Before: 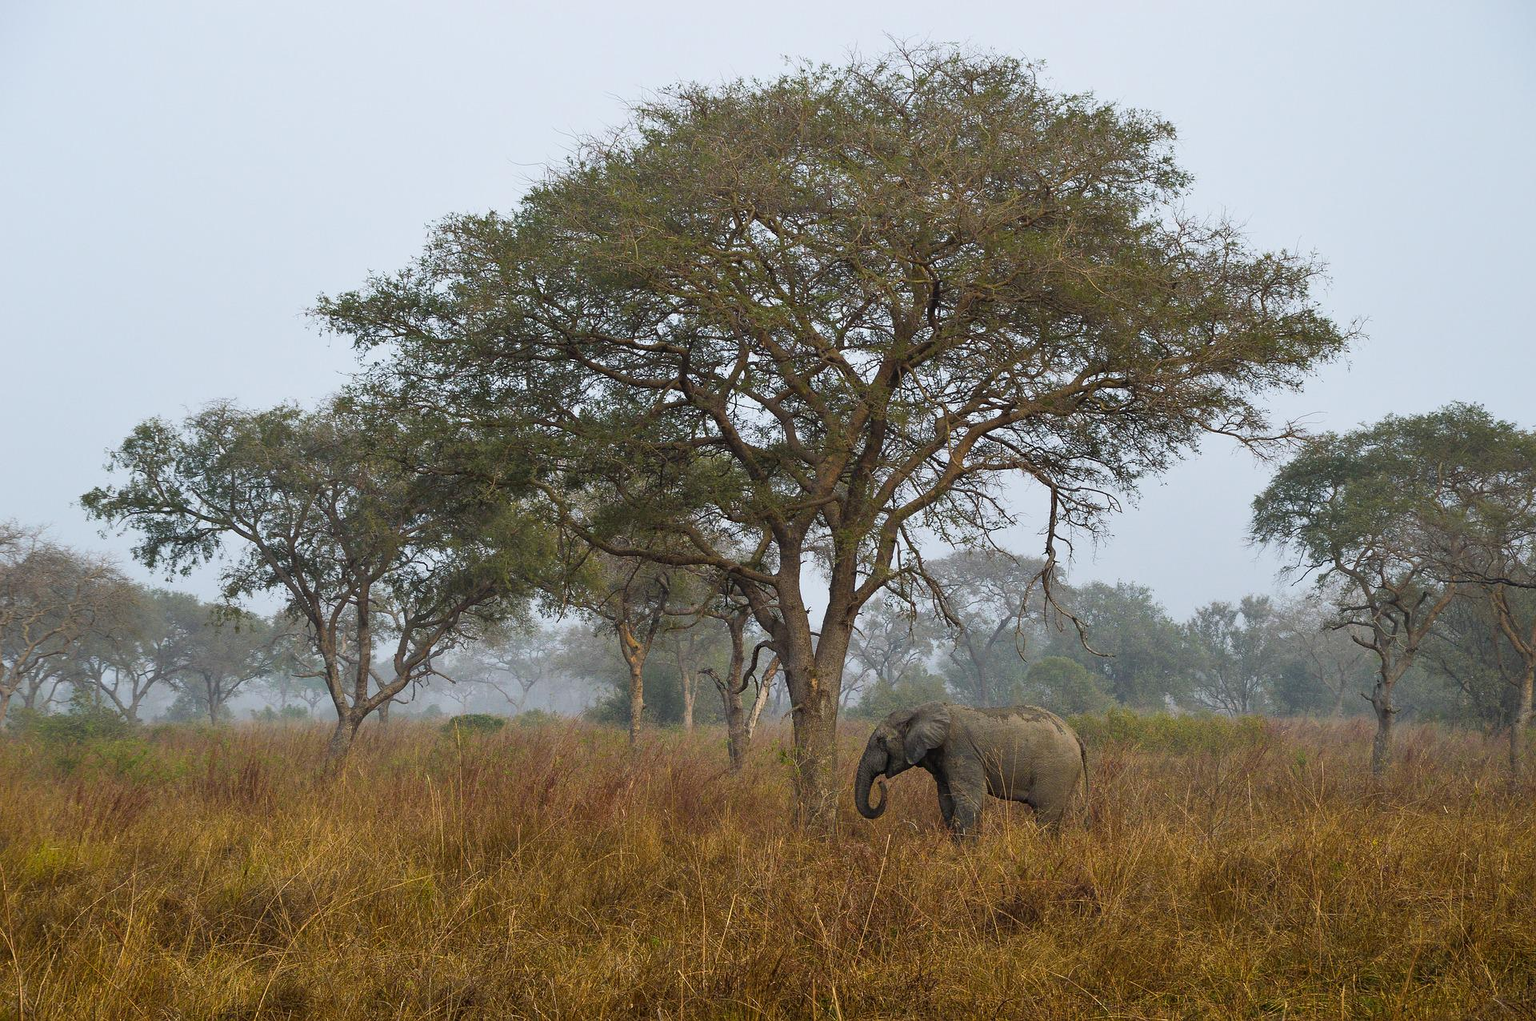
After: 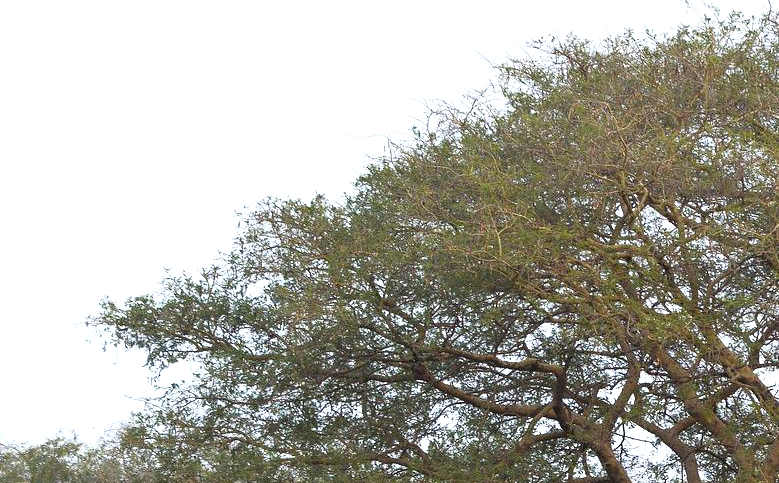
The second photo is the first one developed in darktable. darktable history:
crop: left 15.452%, top 5.459%, right 43.956%, bottom 56.62%
exposure: exposure 0.722 EV, compensate highlight preservation false
